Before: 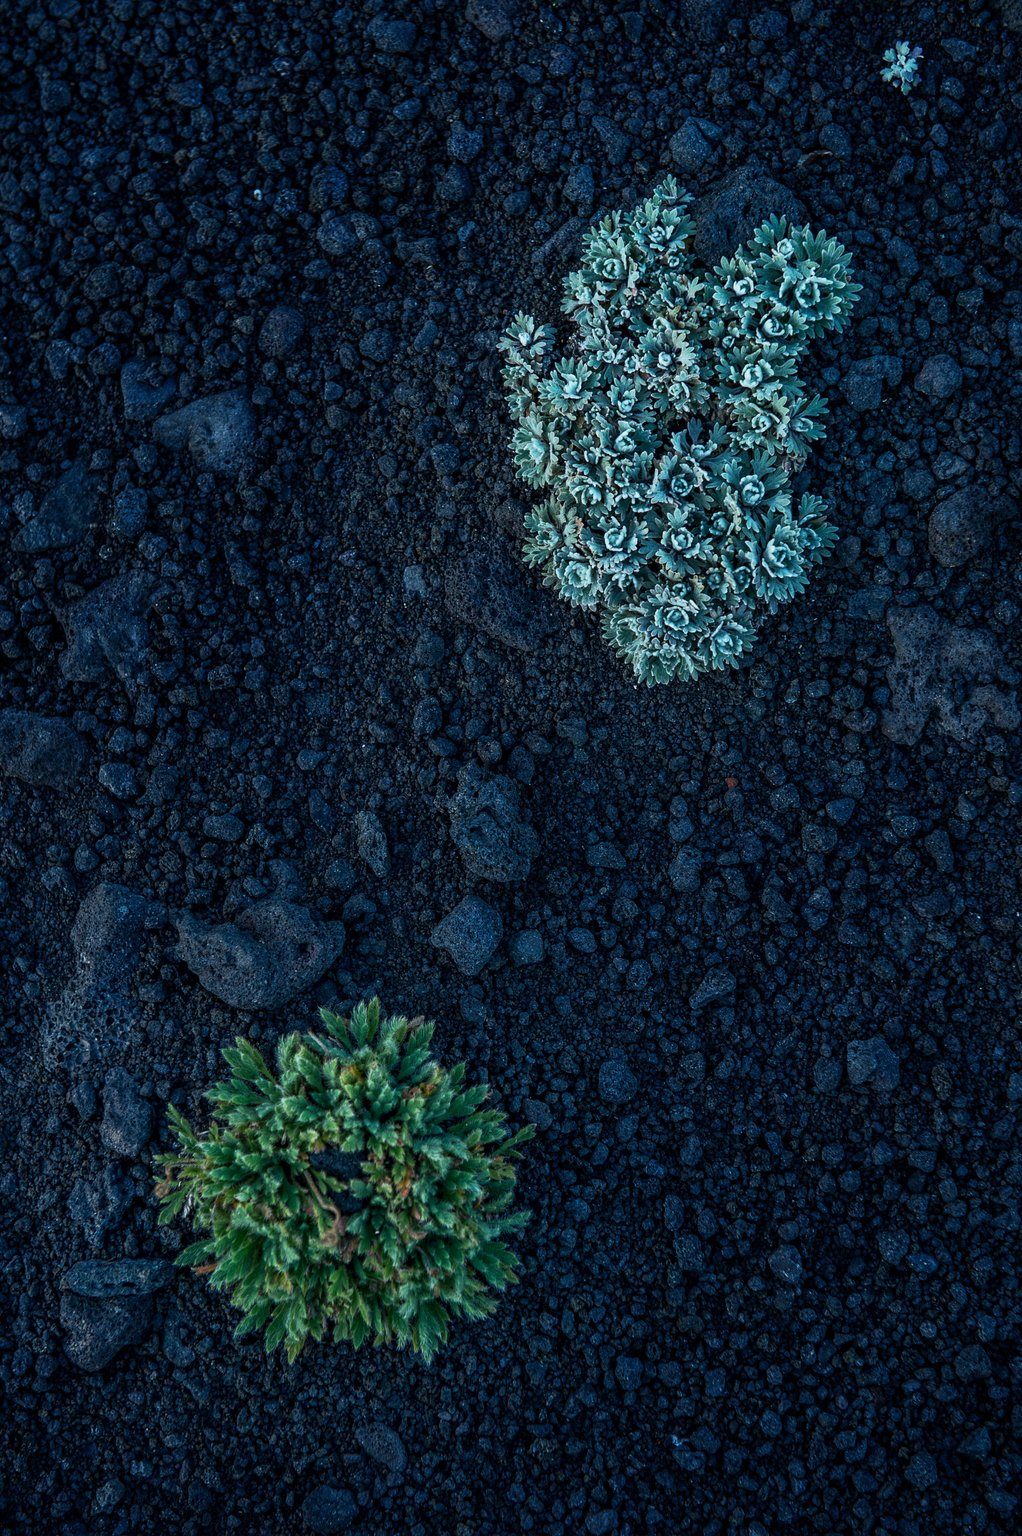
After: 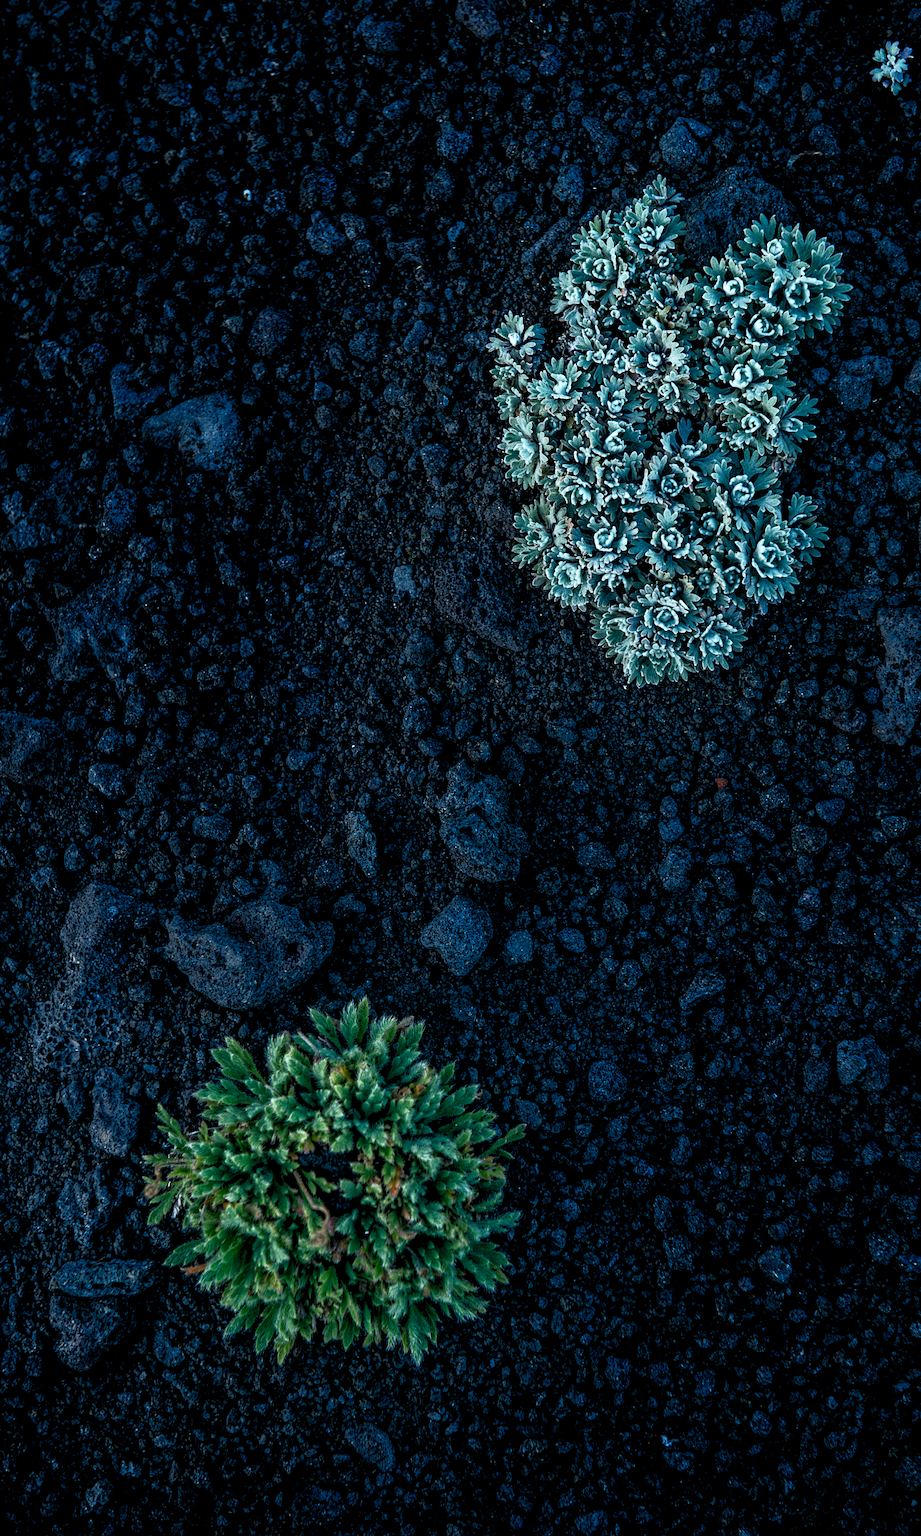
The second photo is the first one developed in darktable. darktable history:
crop and rotate: left 1.088%, right 8.807%
color balance rgb: perceptual saturation grading › highlights -31.88%, perceptual saturation grading › mid-tones 5.8%, perceptual saturation grading › shadows 18.12%, perceptual brilliance grading › highlights 3.62%, perceptual brilliance grading › mid-tones -18.12%, perceptual brilliance grading › shadows -41.3%
exposure: exposure -0.36 EV, compensate highlight preservation false
levels: levels [0.036, 0.364, 0.827]
